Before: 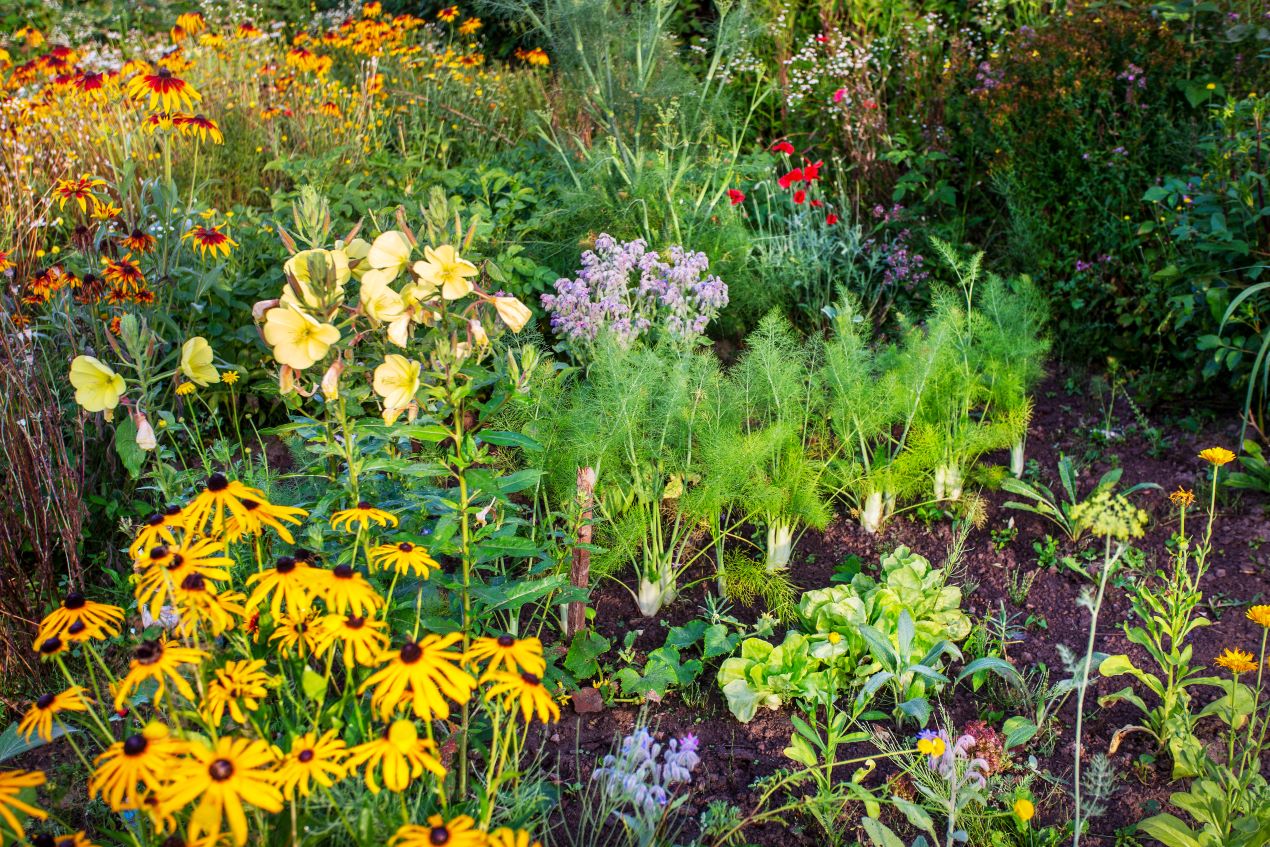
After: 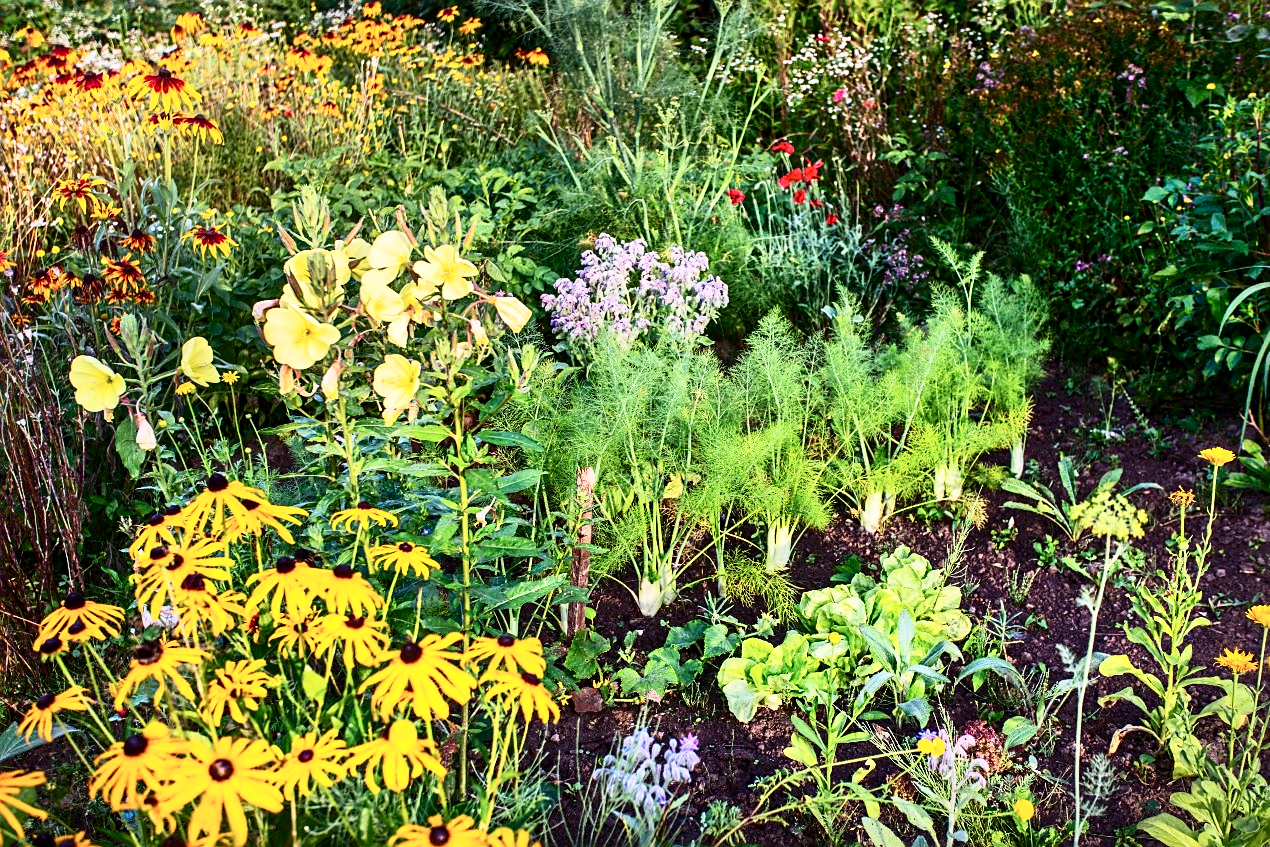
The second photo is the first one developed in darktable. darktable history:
shadows and highlights: soften with gaussian
sharpen: on, module defaults
contrast brightness saturation: contrast 0.39, brightness 0.1
